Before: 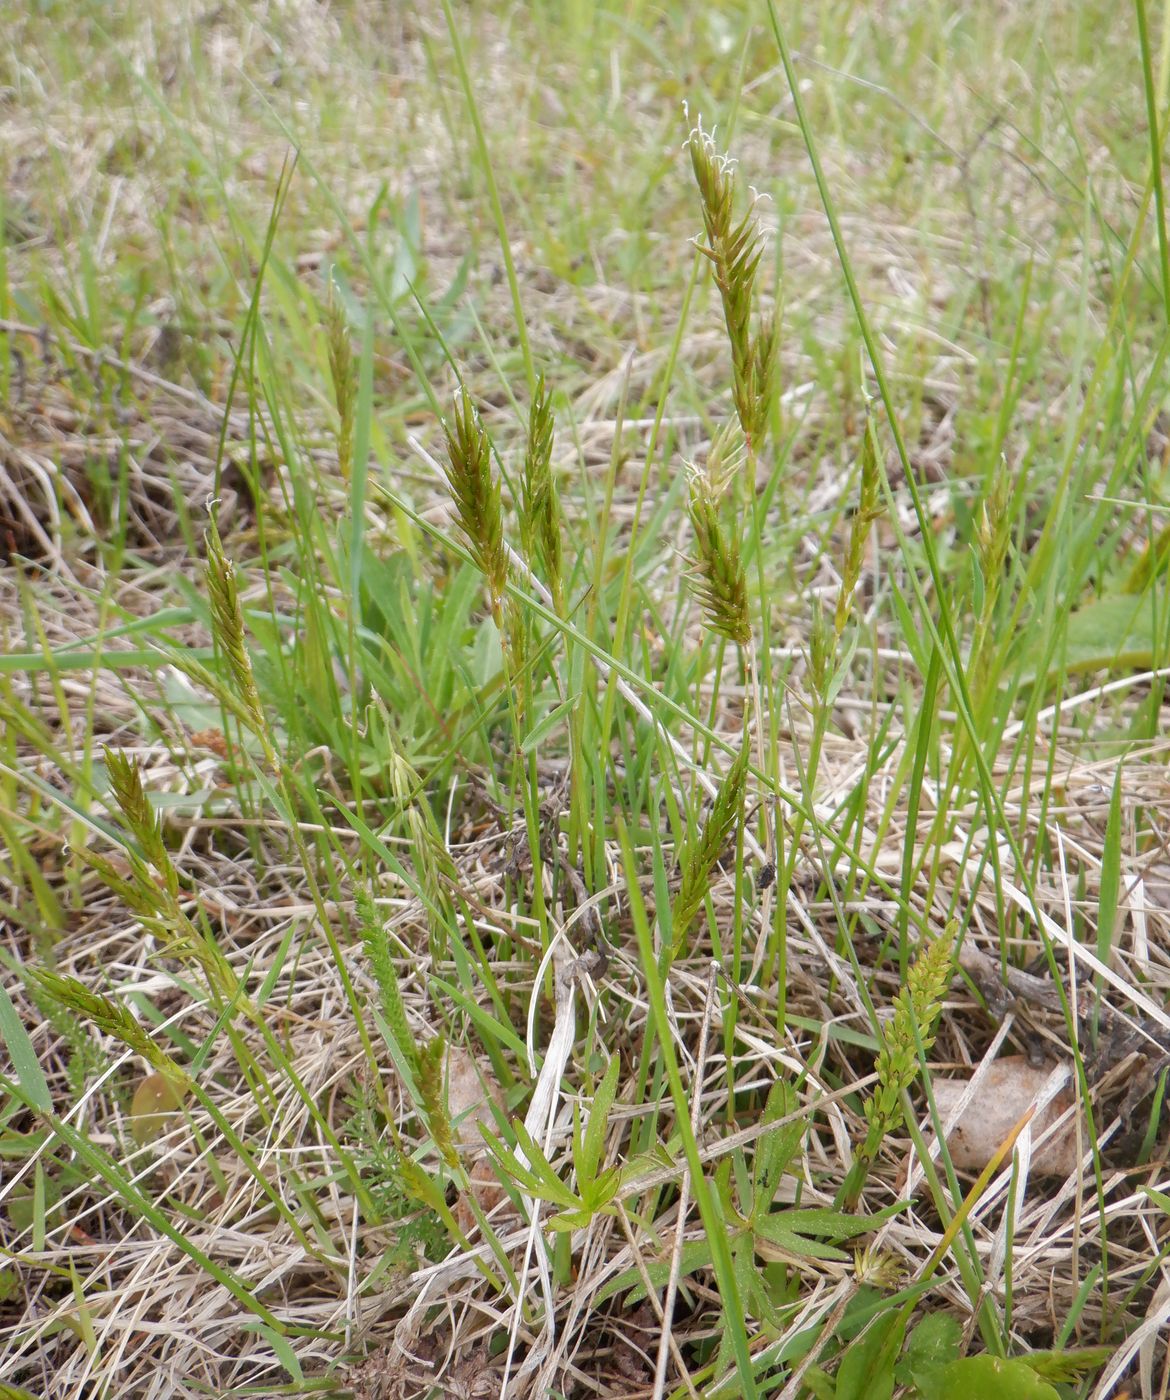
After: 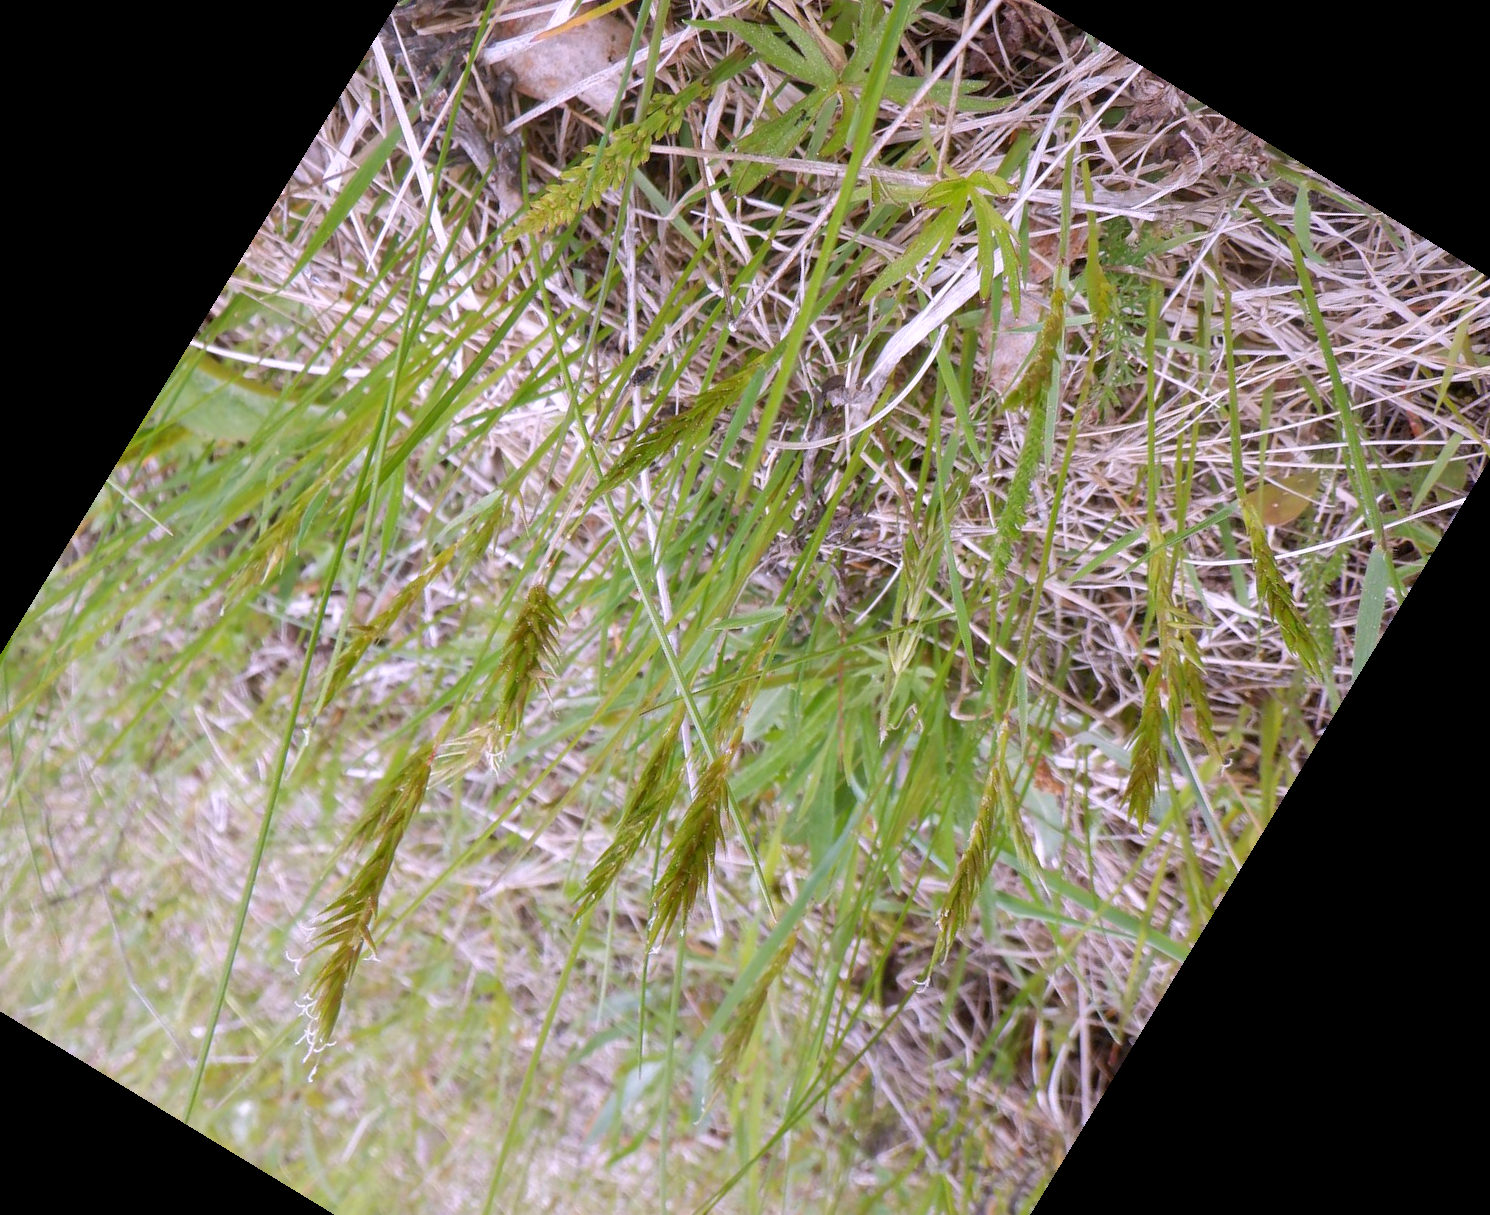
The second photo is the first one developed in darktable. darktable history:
white balance: red 1.042, blue 1.17
crop and rotate: angle 148.68°, left 9.111%, top 15.603%, right 4.588%, bottom 17.041%
